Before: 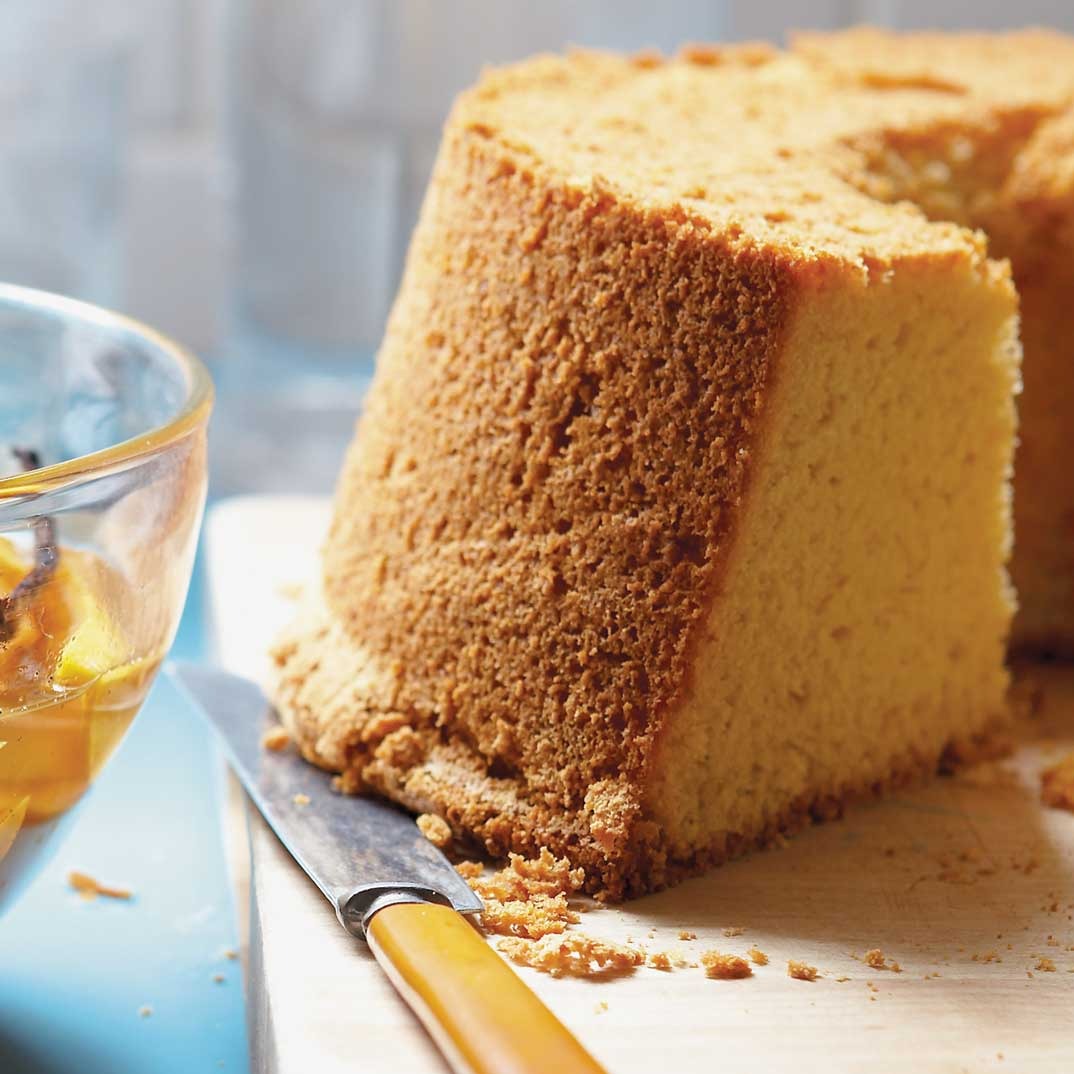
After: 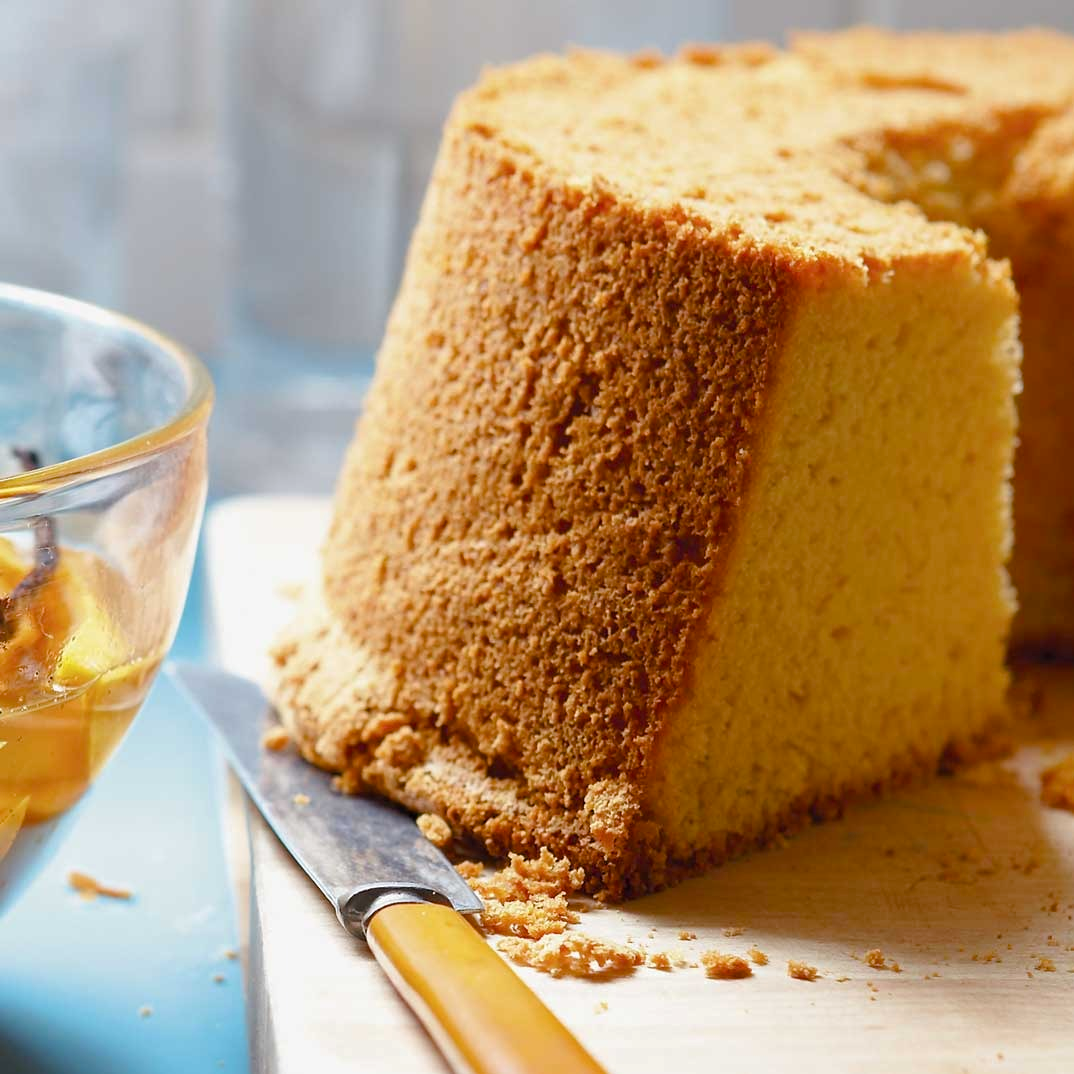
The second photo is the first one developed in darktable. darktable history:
base curve: curves: ch0 [(0, 0) (0.472, 0.455) (1, 1)], preserve colors none
color balance rgb: perceptual saturation grading › global saturation 20%, perceptual saturation grading › highlights -25%, perceptual saturation grading › shadows 25%
